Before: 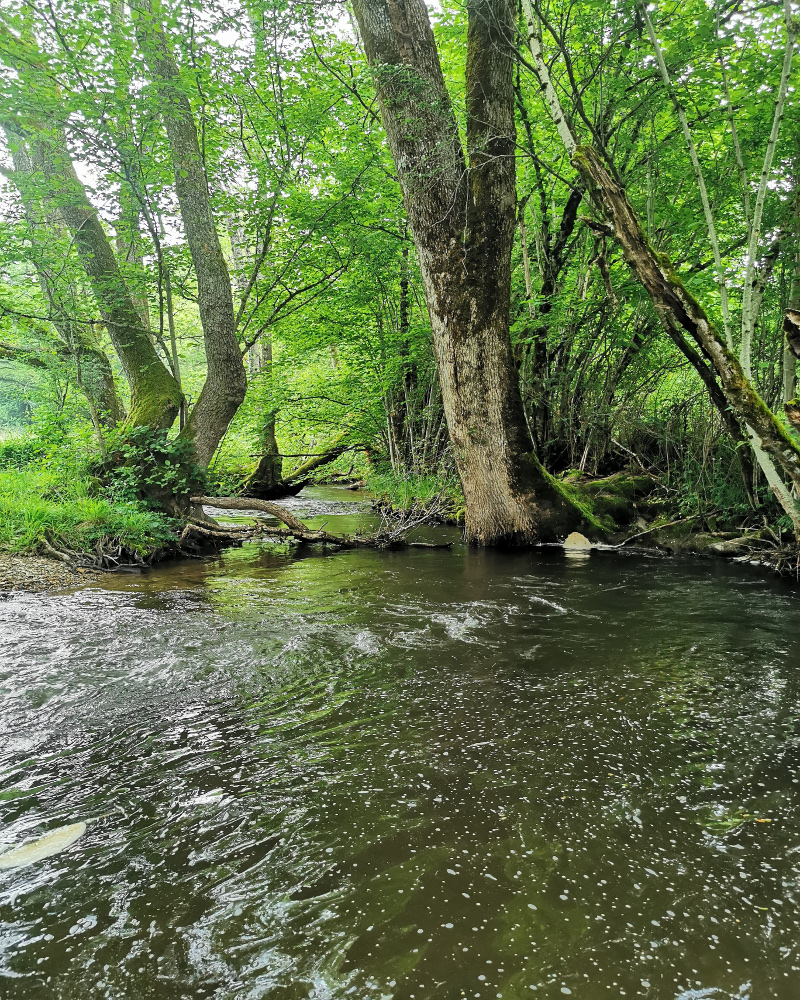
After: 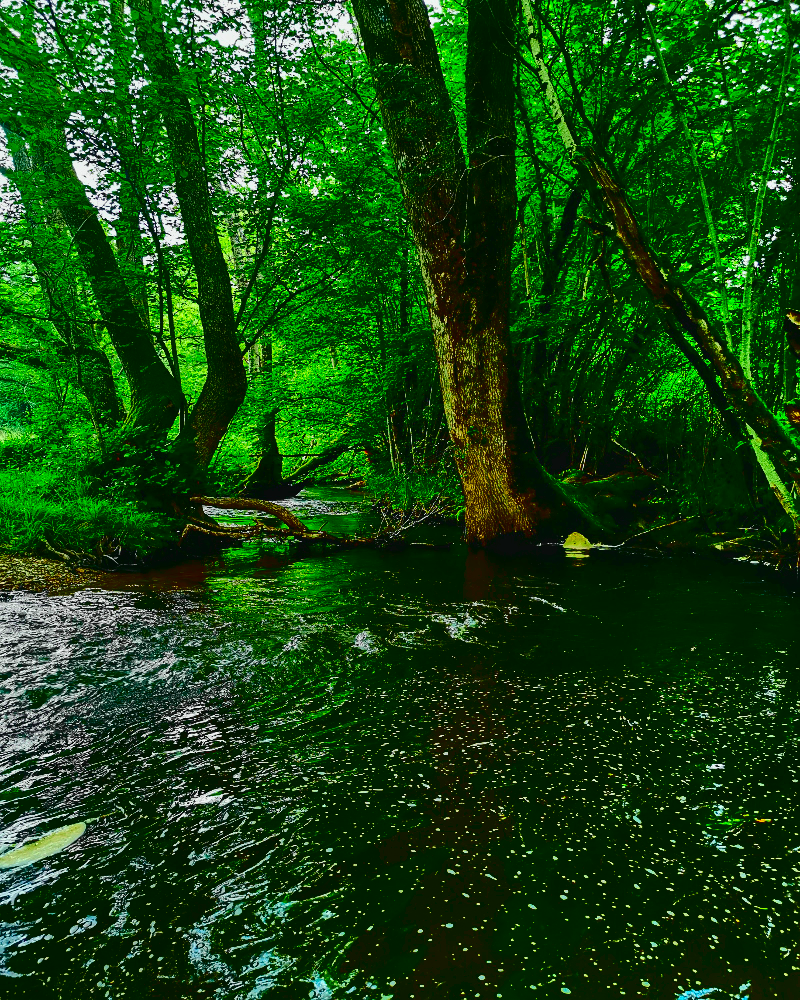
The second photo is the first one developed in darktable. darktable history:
tone curve: curves: ch0 [(0, 0.022) (0.114, 0.088) (0.282, 0.316) (0.446, 0.511) (0.613, 0.693) (0.786, 0.843) (0.999, 0.949)]; ch1 [(0, 0) (0.395, 0.343) (0.463, 0.427) (0.486, 0.474) (0.503, 0.5) (0.535, 0.522) (0.555, 0.546) (0.594, 0.614) (0.755, 0.793) (1, 1)]; ch2 [(0, 0) (0.369, 0.388) (0.449, 0.431) (0.501, 0.5) (0.528, 0.517) (0.561, 0.598) (0.697, 0.721) (1, 1)], color space Lab, independent channels, preserve colors none
shadows and highlights: radius 264.75, soften with gaussian
contrast brightness saturation: brightness -1, saturation 1
